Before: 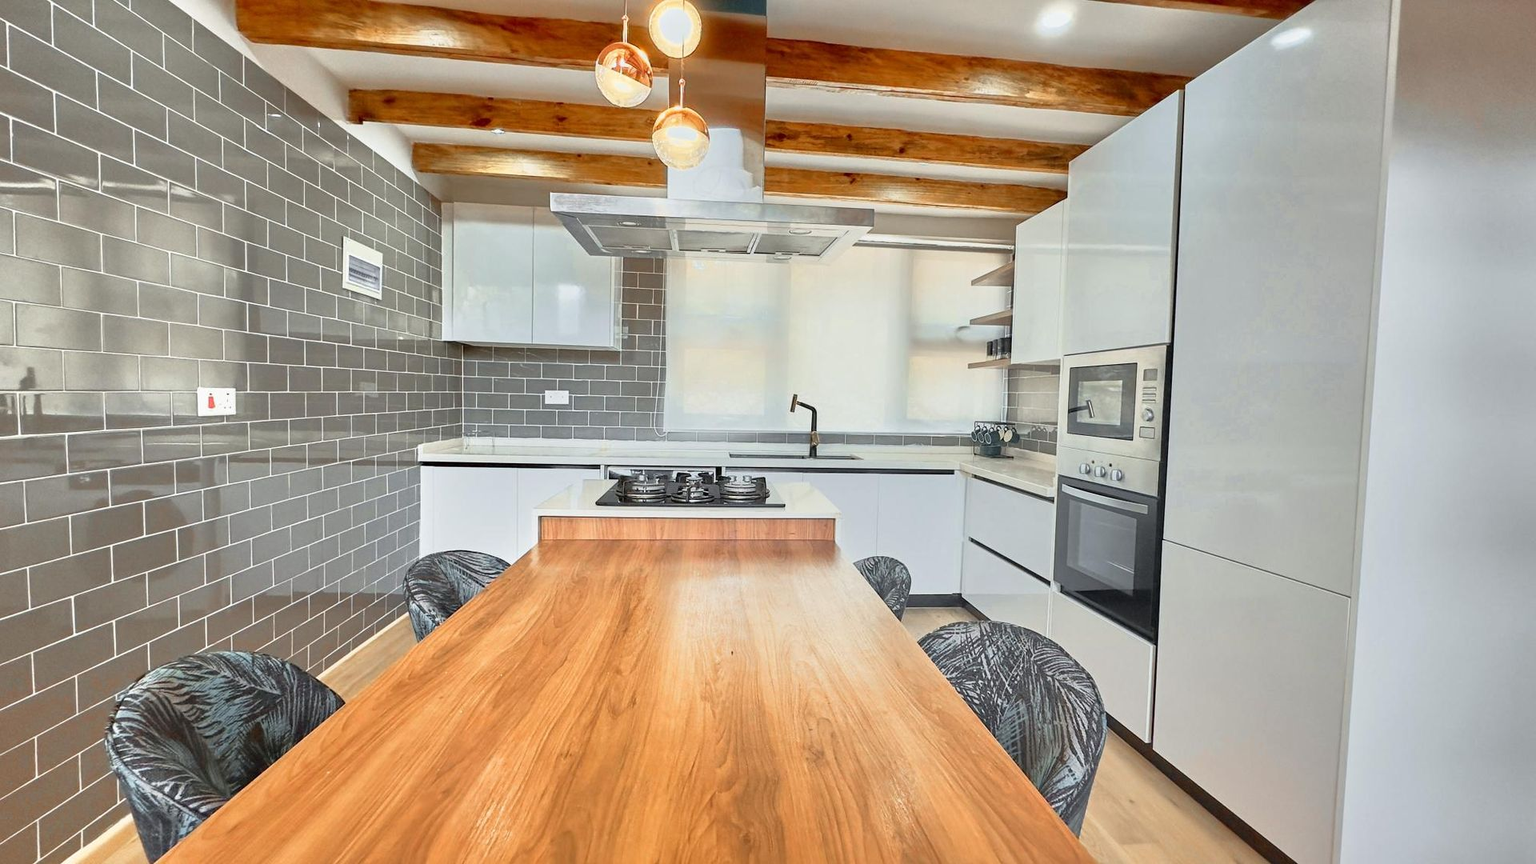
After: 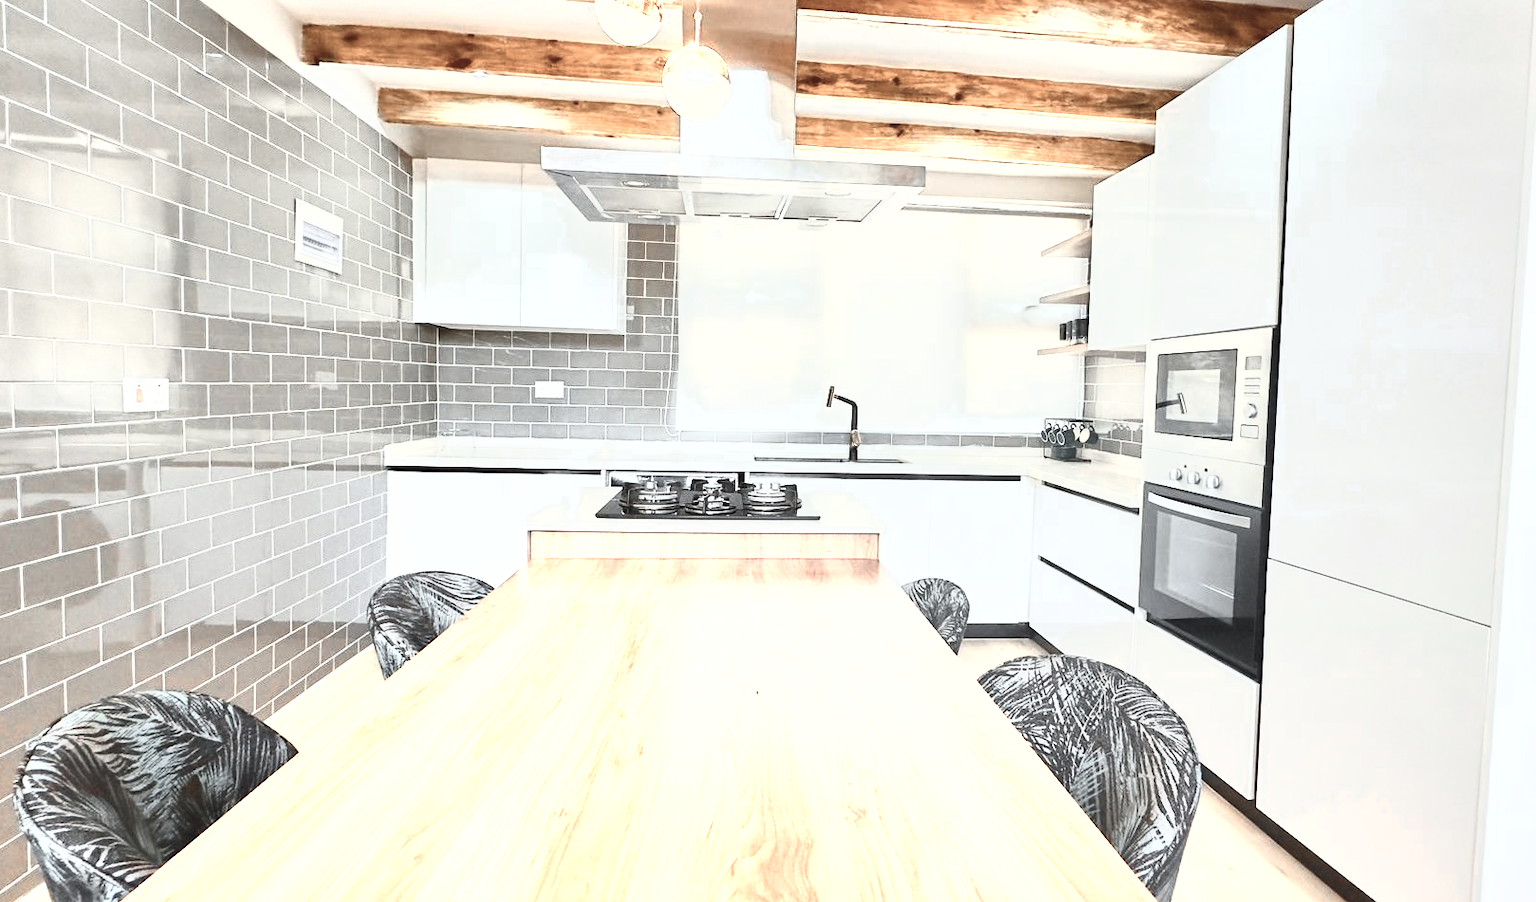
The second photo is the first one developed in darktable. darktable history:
contrast brightness saturation: contrast 0.578, brightness 0.574, saturation -0.344
contrast equalizer: octaves 7, y [[0.5 ×4, 0.483, 0.43], [0.5 ×6], [0.5 ×6], [0 ×6], [0 ×6]]
color zones: curves: ch0 [(0.018, 0.548) (0.197, 0.654) (0.425, 0.447) (0.605, 0.658) (0.732, 0.579)]; ch1 [(0.105, 0.531) (0.224, 0.531) (0.386, 0.39) (0.618, 0.456) (0.732, 0.456) (0.956, 0.421)]; ch2 [(0.039, 0.583) (0.215, 0.465) (0.399, 0.544) (0.465, 0.548) (0.614, 0.447) (0.724, 0.43) (0.882, 0.623) (0.956, 0.632)]
crop: left 6.107%, top 8.055%, right 9.546%, bottom 3.84%
